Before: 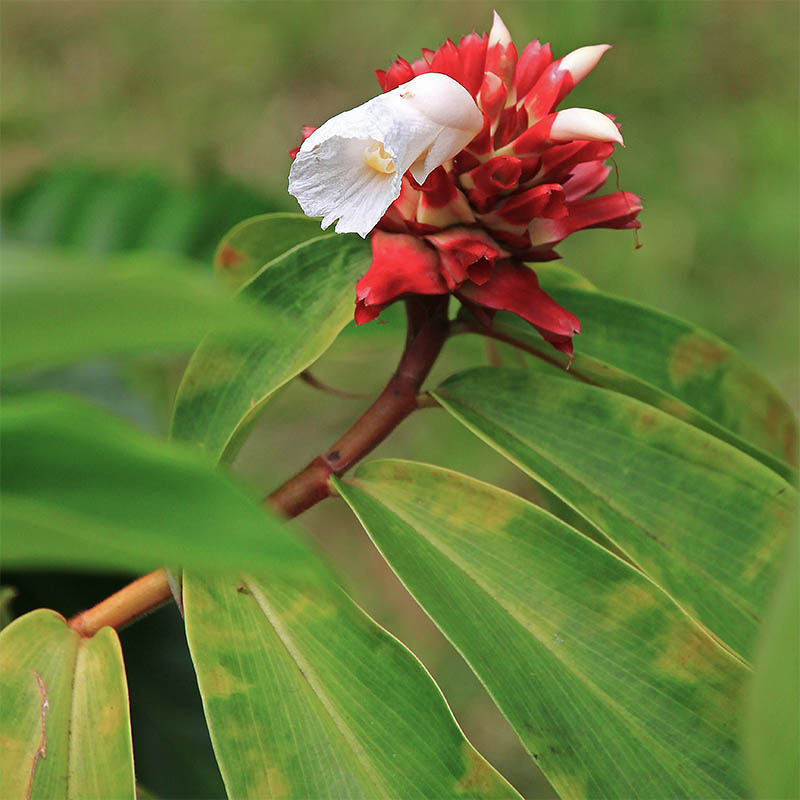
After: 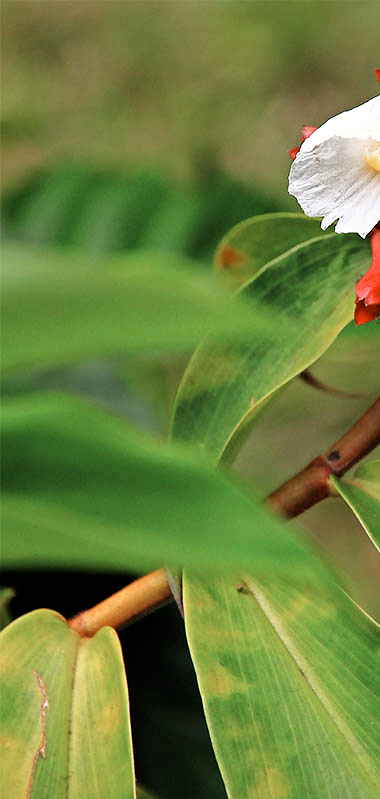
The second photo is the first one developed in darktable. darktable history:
filmic rgb: black relative exposure -8.73 EV, white relative exposure 2.71 EV, target black luminance 0%, hardness 6.26, latitude 76.63%, contrast 1.326, shadows ↔ highlights balance -0.345%, color science v6 (2022)
color calibration: output R [1.063, -0.012, -0.003, 0], output G [0, 1.022, 0.021, 0], output B [-0.079, 0.047, 1, 0], illuminant same as pipeline (D50), adaptation none (bypass), x 0.333, y 0.334, temperature 5013.64 K
crop and rotate: left 0.002%, top 0%, right 52.457%
